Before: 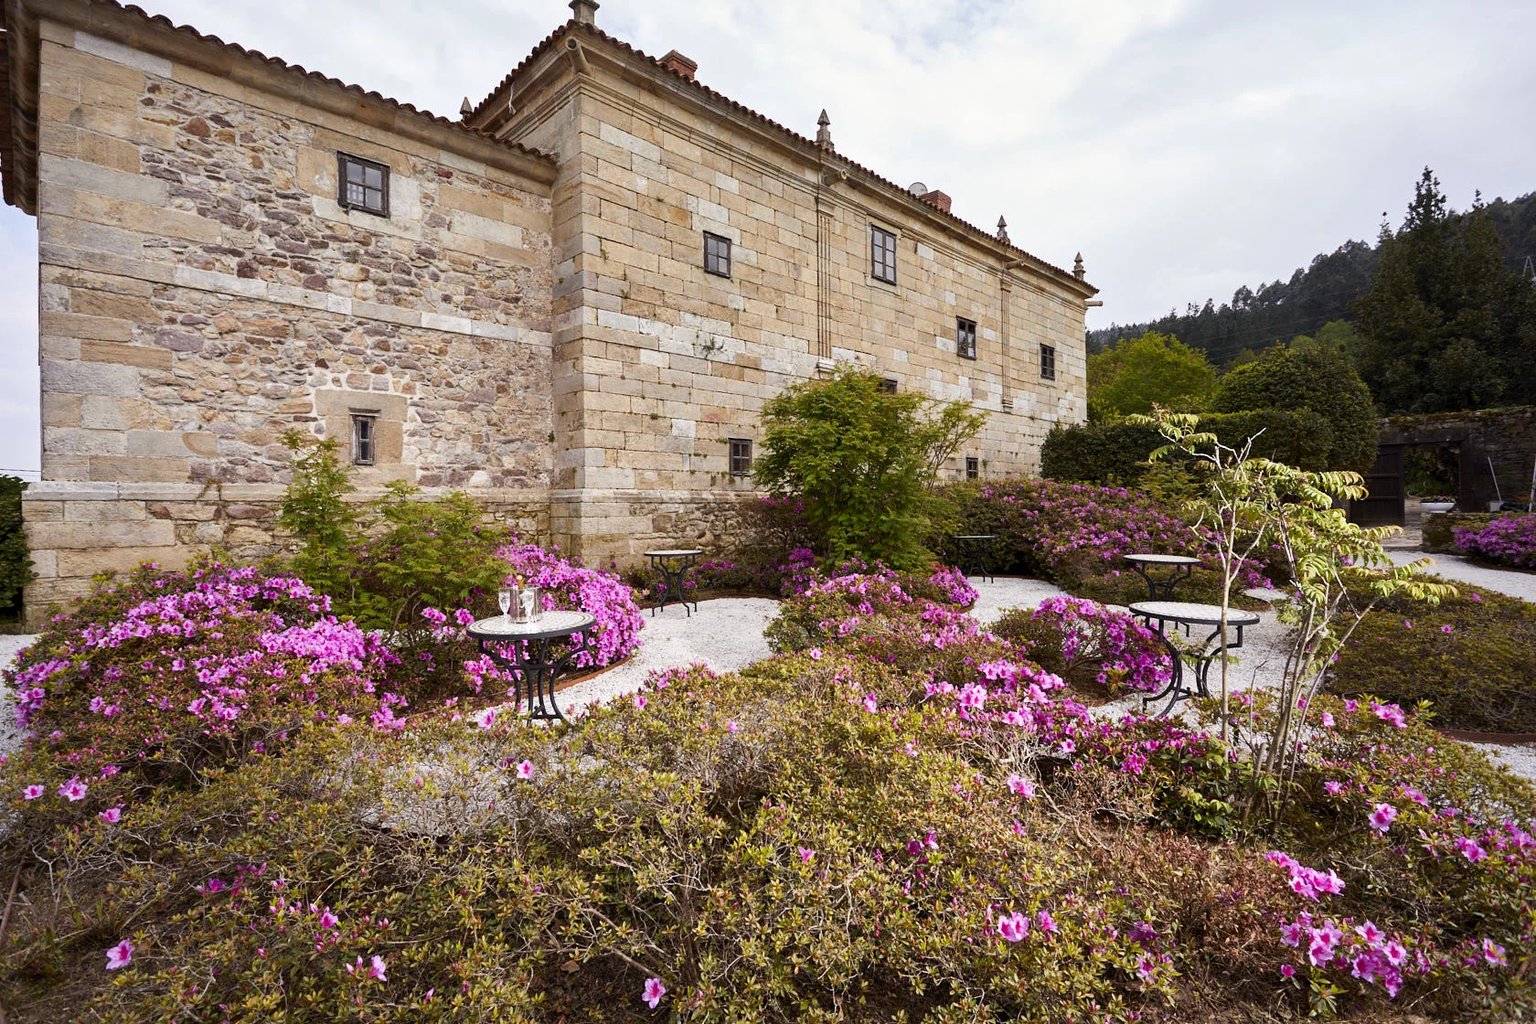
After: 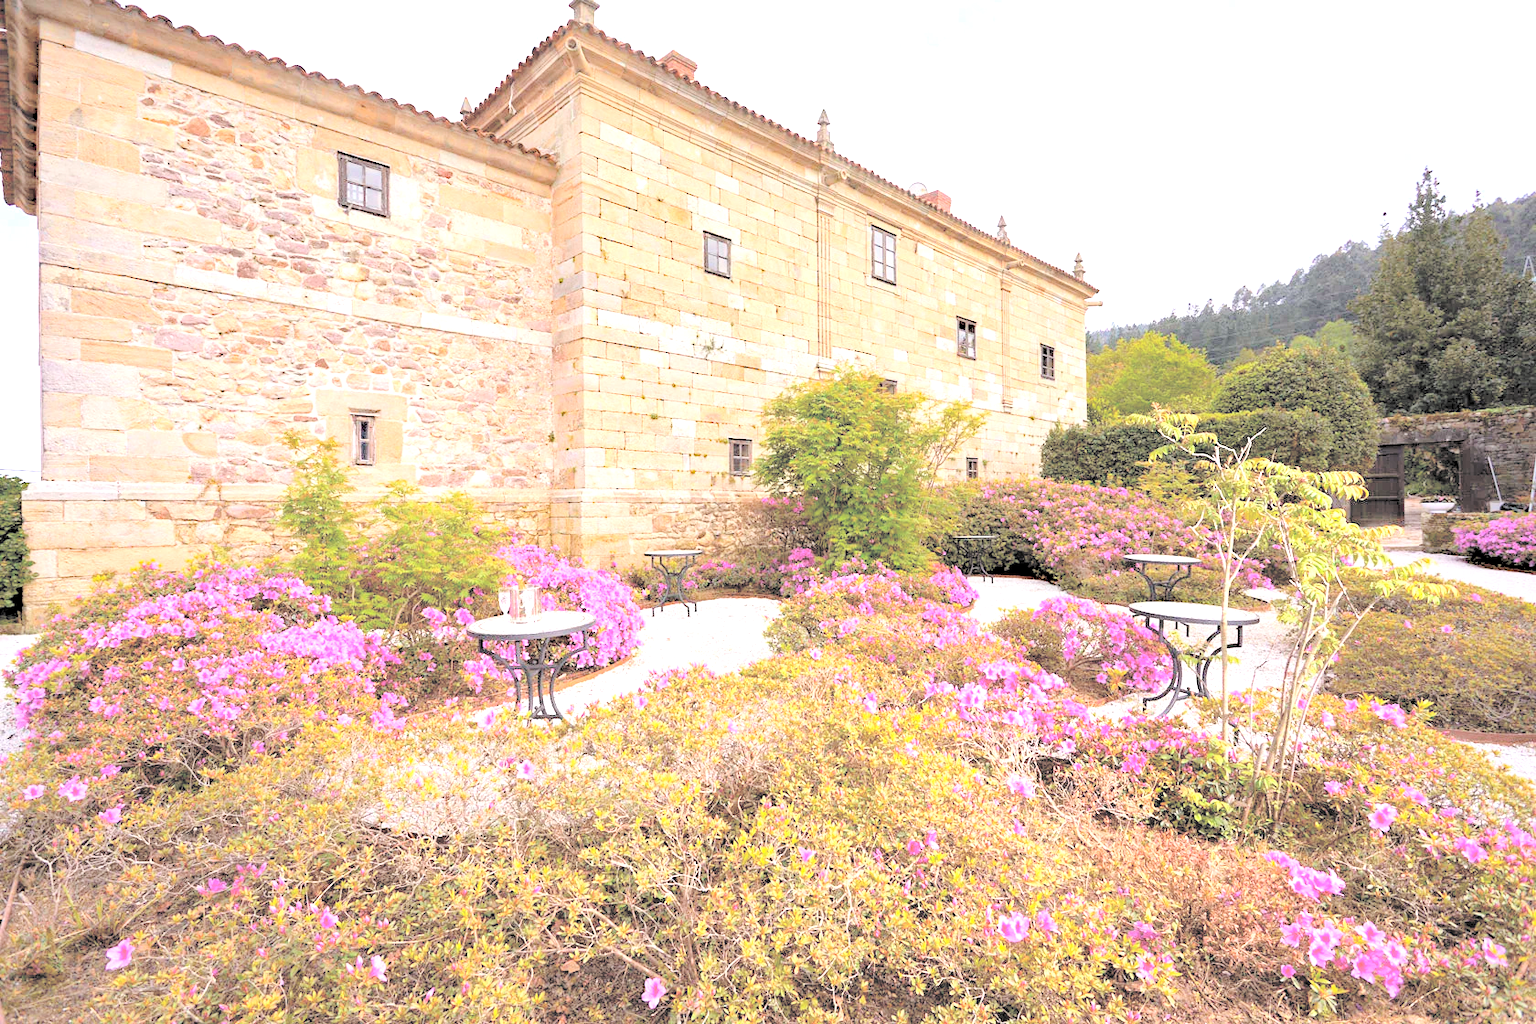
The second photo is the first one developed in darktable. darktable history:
haze removal: compatibility mode true, adaptive false
exposure: exposure 0.513 EV, compensate exposure bias true, compensate highlight preservation false
levels: levels [0, 0.476, 0.951]
contrast brightness saturation: brightness 0.994
